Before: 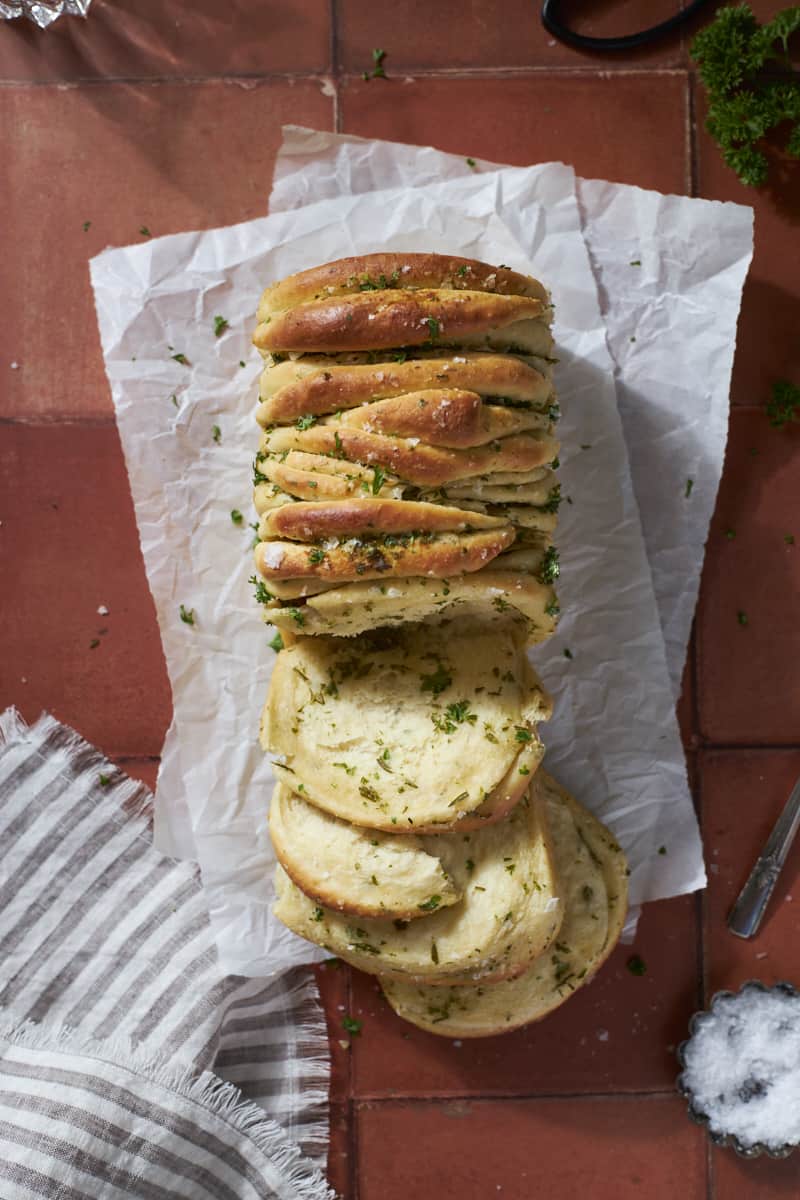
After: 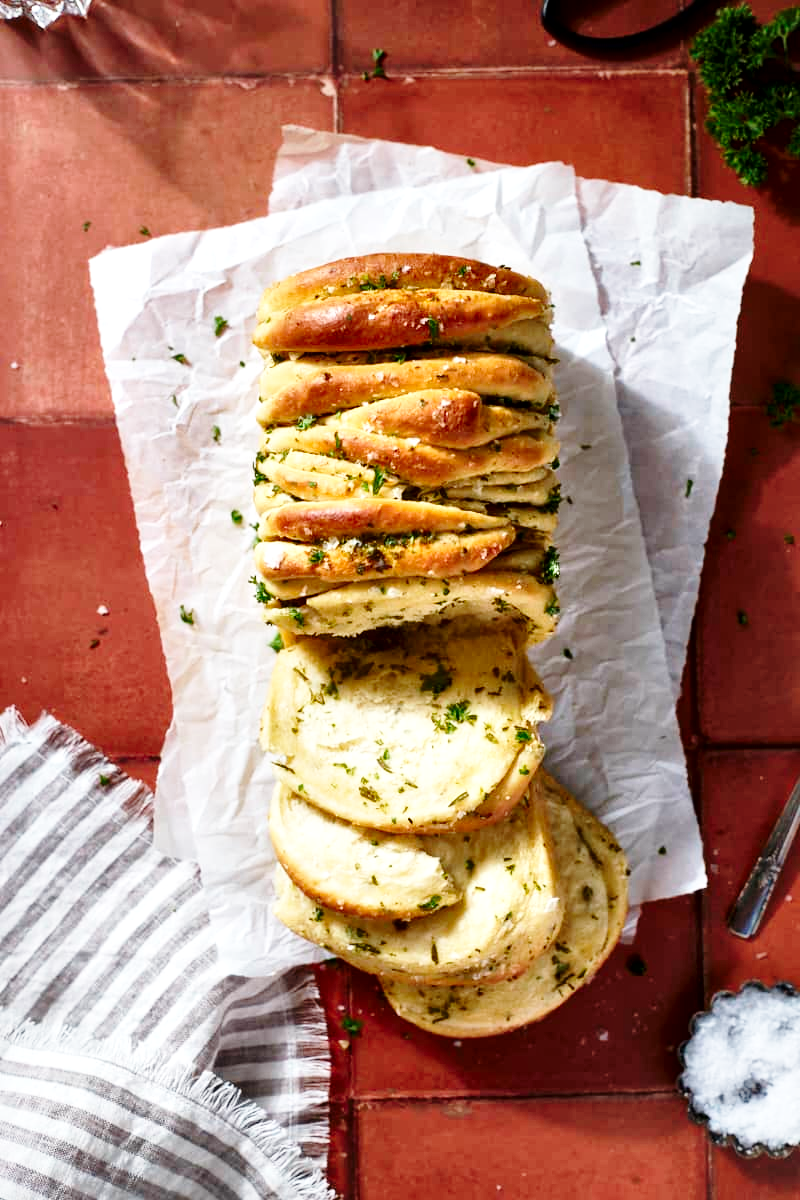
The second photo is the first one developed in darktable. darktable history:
local contrast: mode bilateral grid, contrast 25, coarseness 60, detail 151%, midtone range 0.2
base curve: curves: ch0 [(0, 0) (0.028, 0.03) (0.121, 0.232) (0.46, 0.748) (0.859, 0.968) (1, 1)], preserve colors none
